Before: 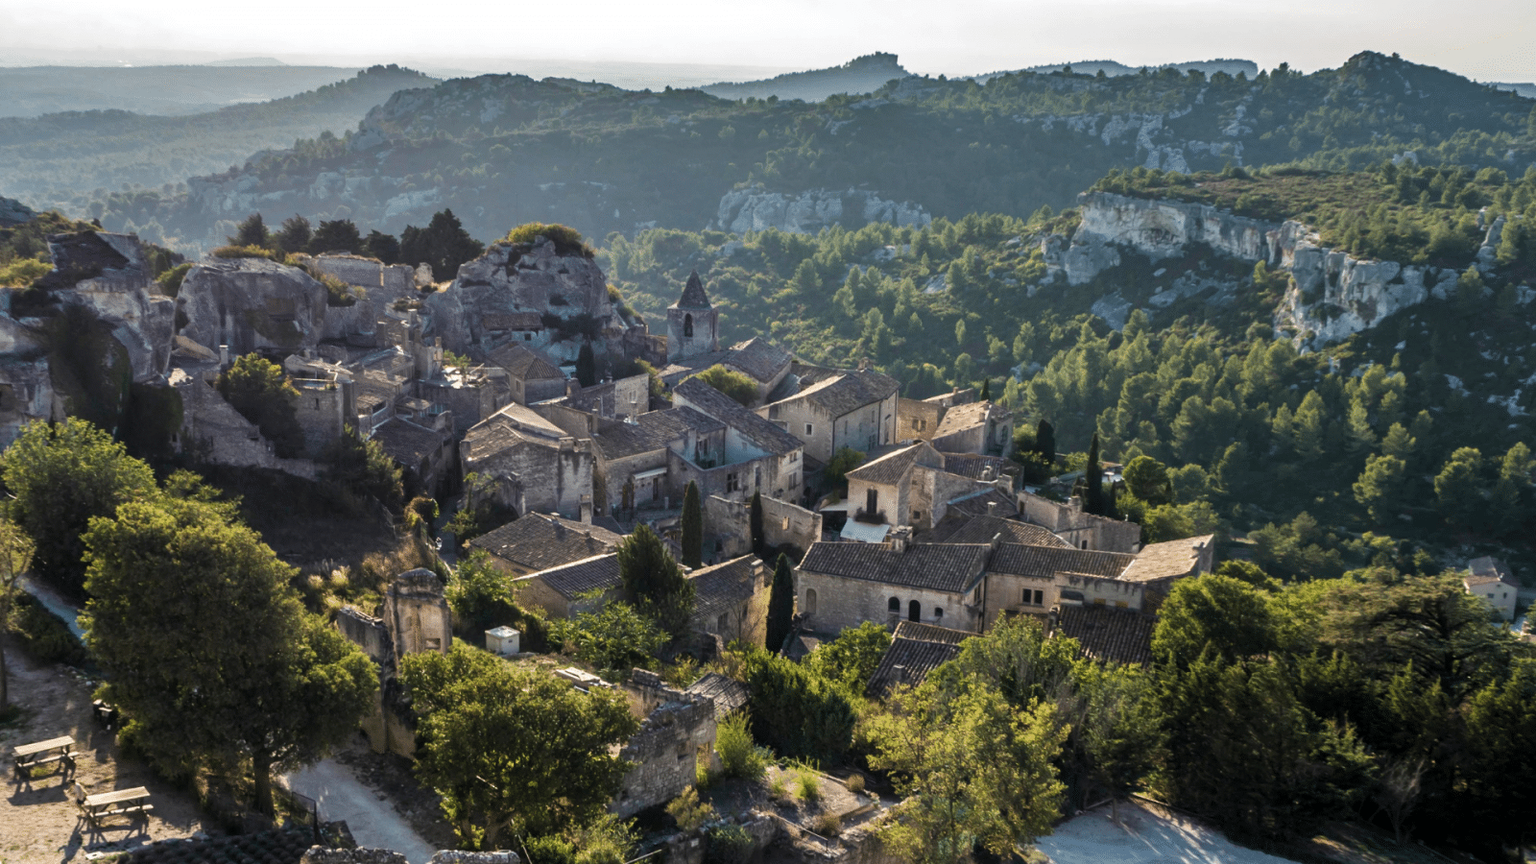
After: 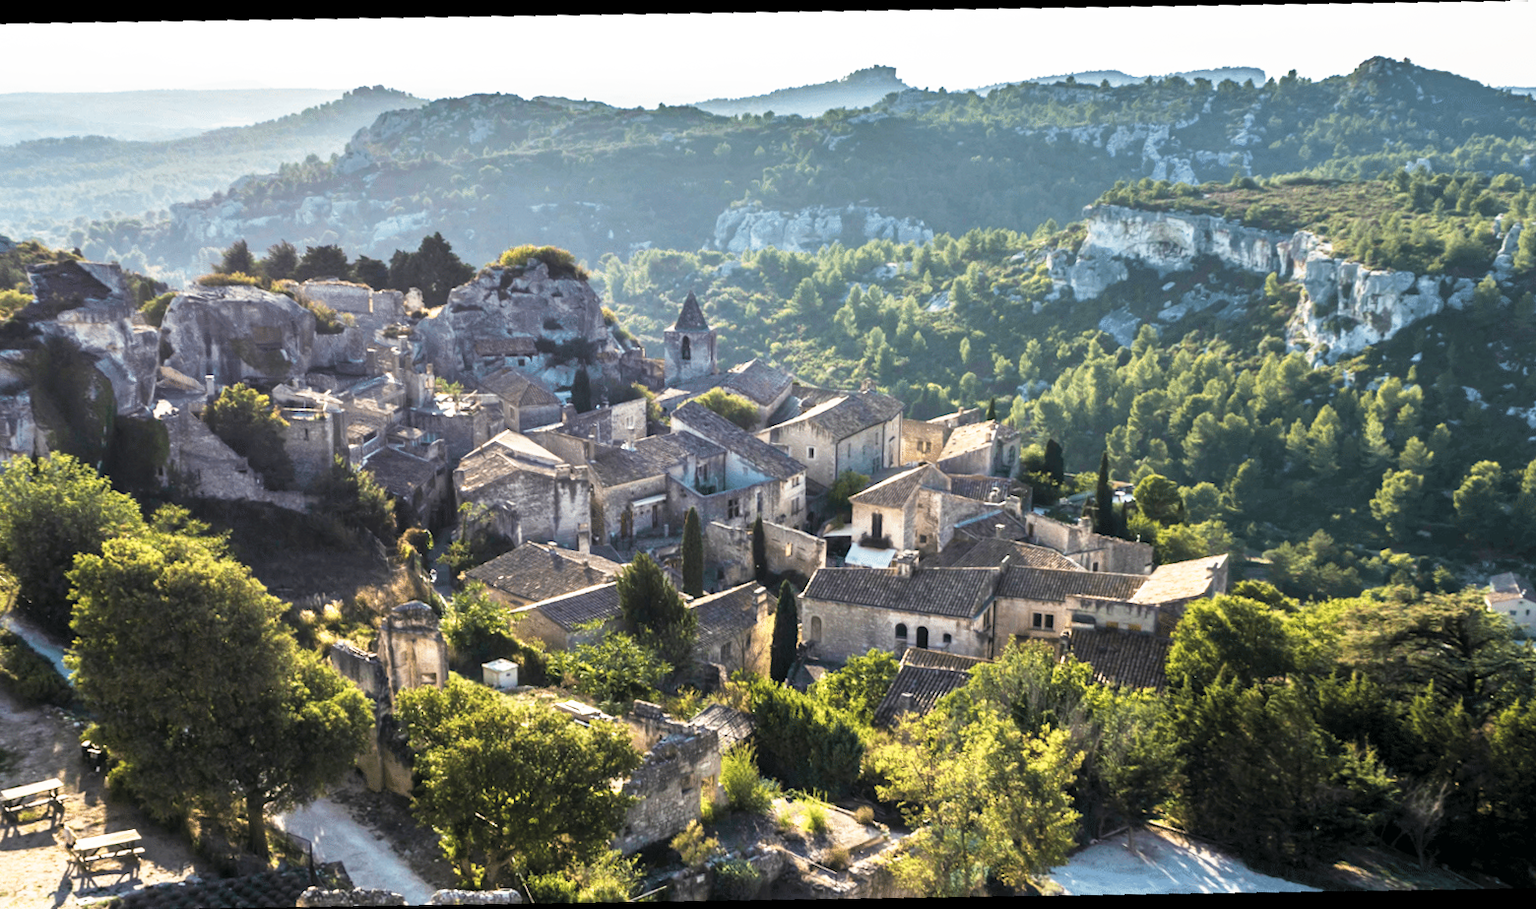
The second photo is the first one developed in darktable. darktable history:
rotate and perspective: rotation -2.56°, automatic cropping off
base curve: curves: ch0 [(0, 0) (0.495, 0.917) (1, 1)], preserve colors none
crop and rotate: angle -1.69°
